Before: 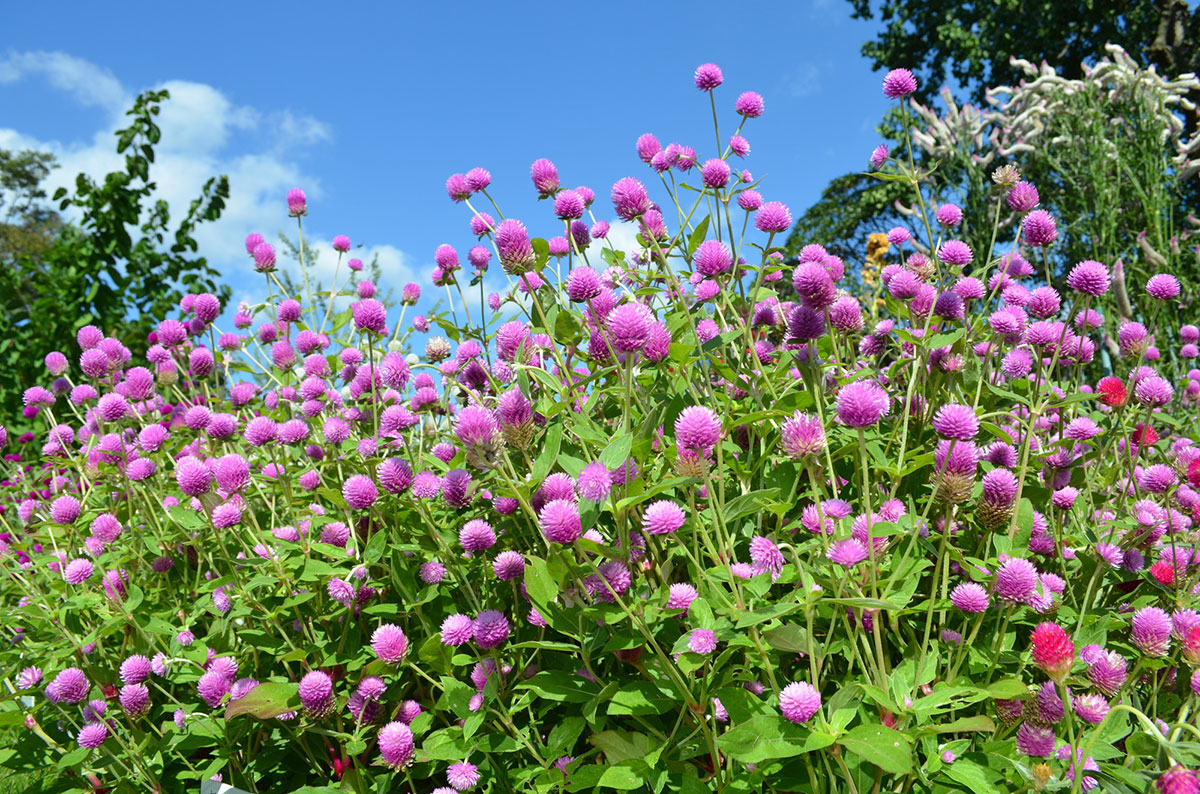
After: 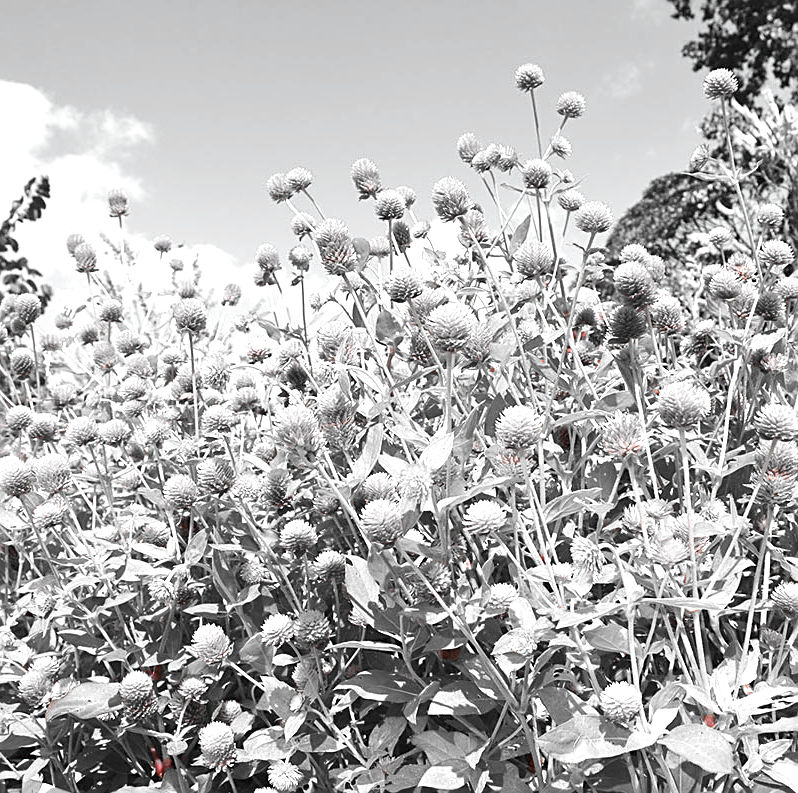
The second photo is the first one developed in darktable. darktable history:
crop and rotate: left 14.951%, right 18.498%
contrast brightness saturation: contrast 0.077, saturation 0.197
exposure: black level correction 0, exposure 1 EV, compensate highlight preservation false
color zones: curves: ch1 [(0, 0.006) (0.094, 0.285) (0.171, 0.001) (0.429, 0.001) (0.571, 0.003) (0.714, 0.004) (0.857, 0.004) (1, 0.006)]
sharpen: on, module defaults
